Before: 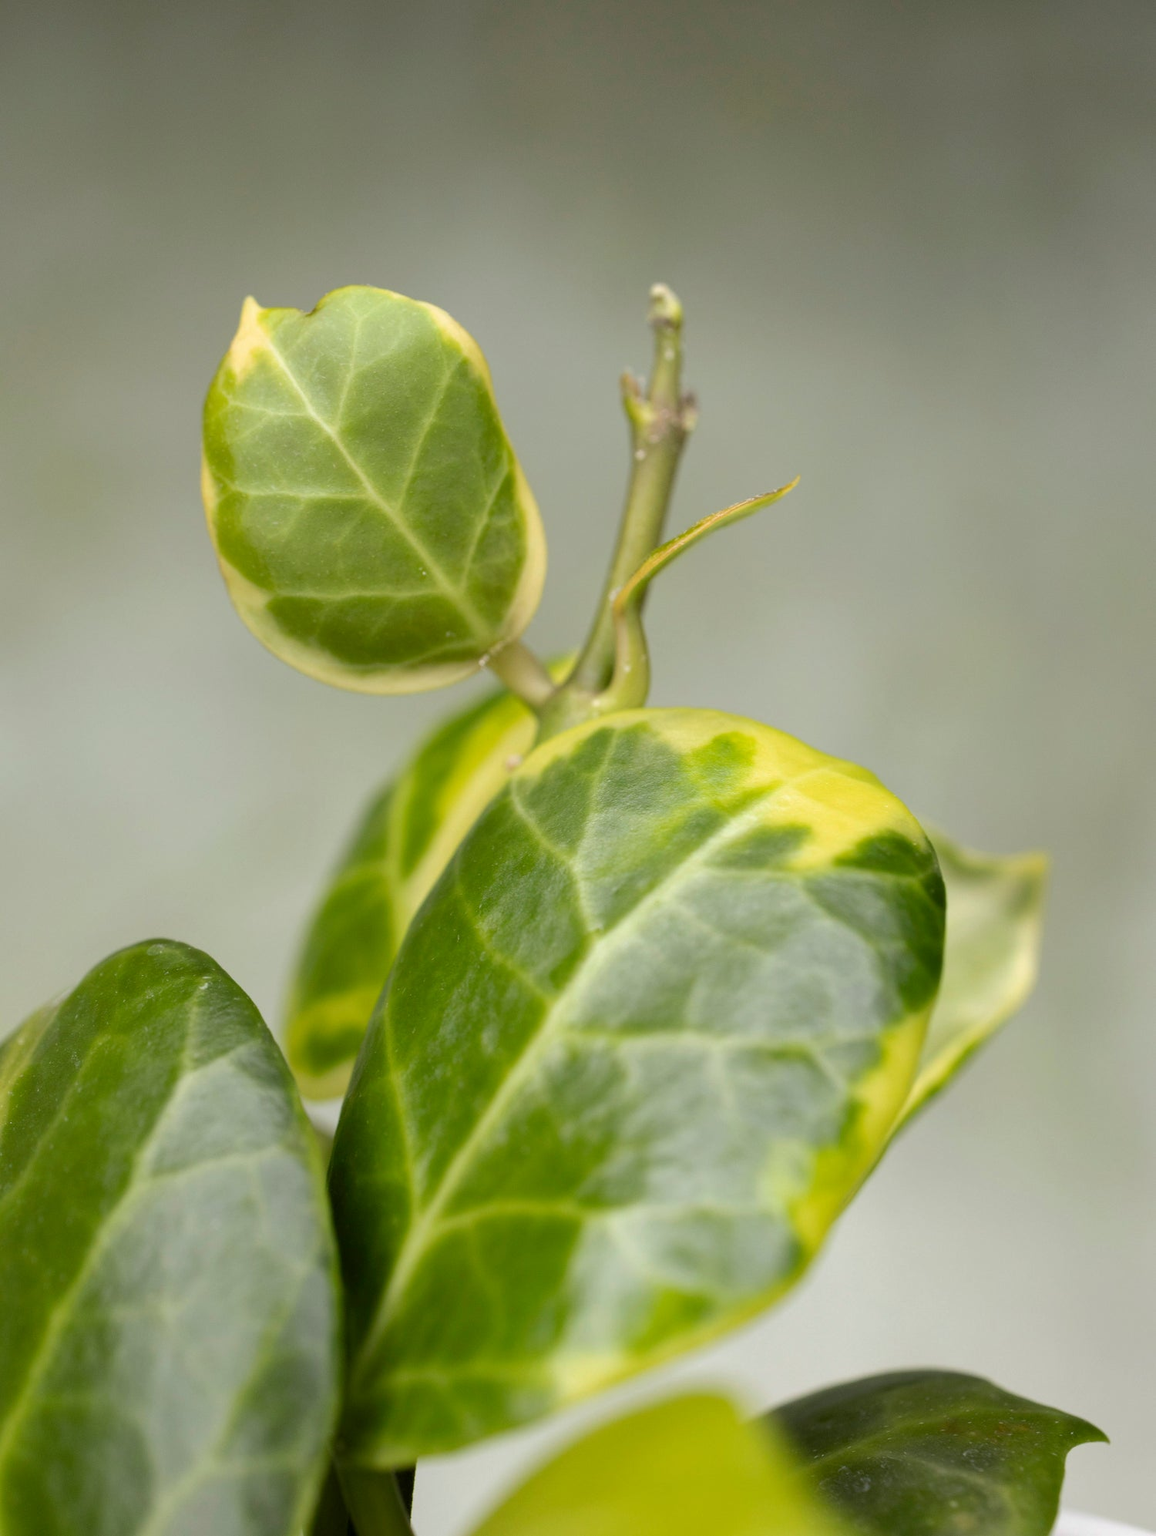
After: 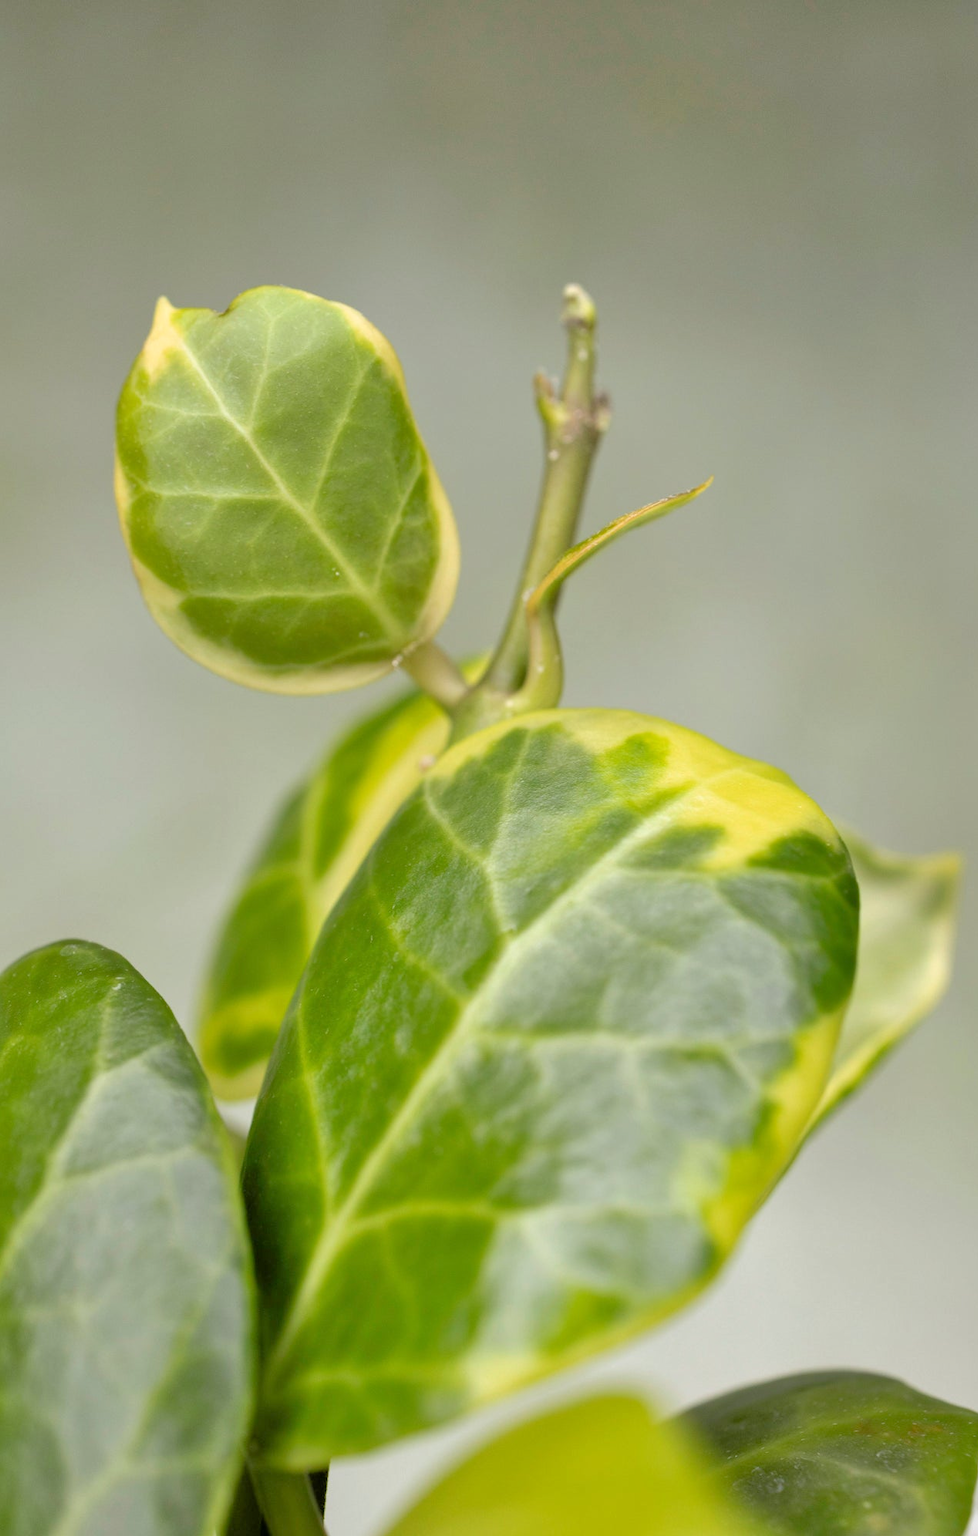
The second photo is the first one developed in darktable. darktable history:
crop: left 7.538%, right 7.831%
tone equalizer: -7 EV 0.145 EV, -6 EV 0.589 EV, -5 EV 1.15 EV, -4 EV 1.3 EV, -3 EV 1.14 EV, -2 EV 0.6 EV, -1 EV 0.161 EV
